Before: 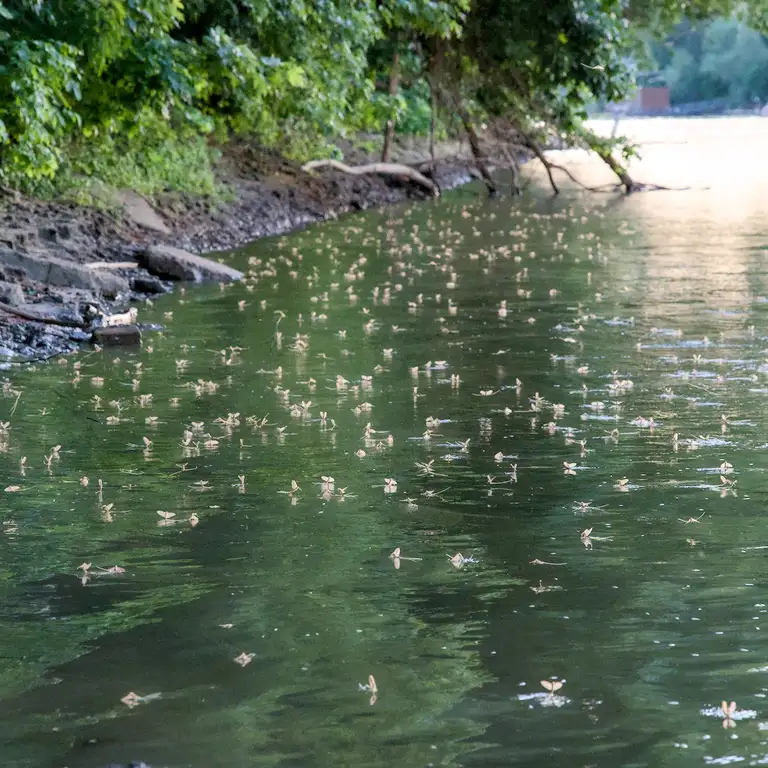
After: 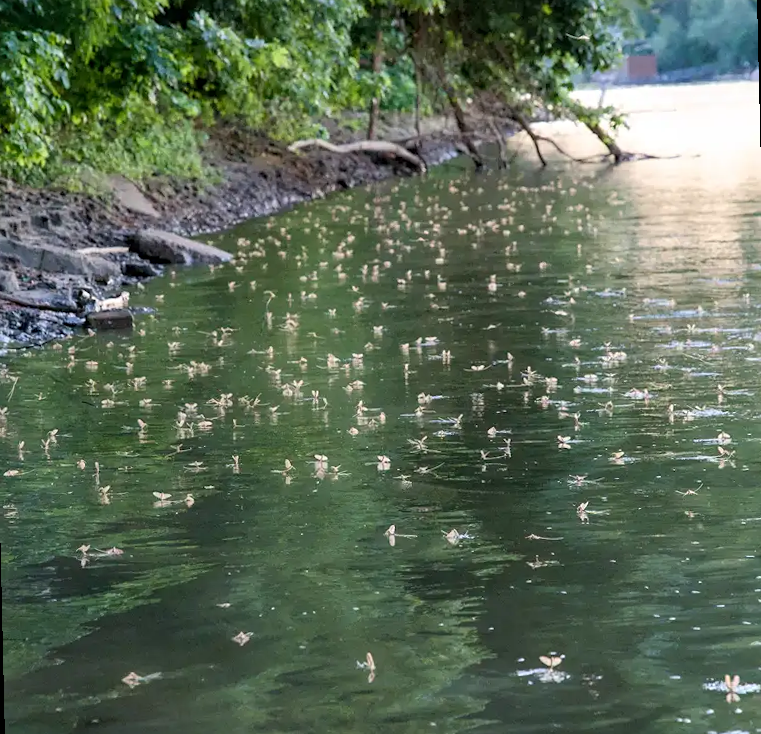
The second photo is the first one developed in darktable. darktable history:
sharpen: amount 0.2
rotate and perspective: rotation -1.32°, lens shift (horizontal) -0.031, crop left 0.015, crop right 0.985, crop top 0.047, crop bottom 0.982
